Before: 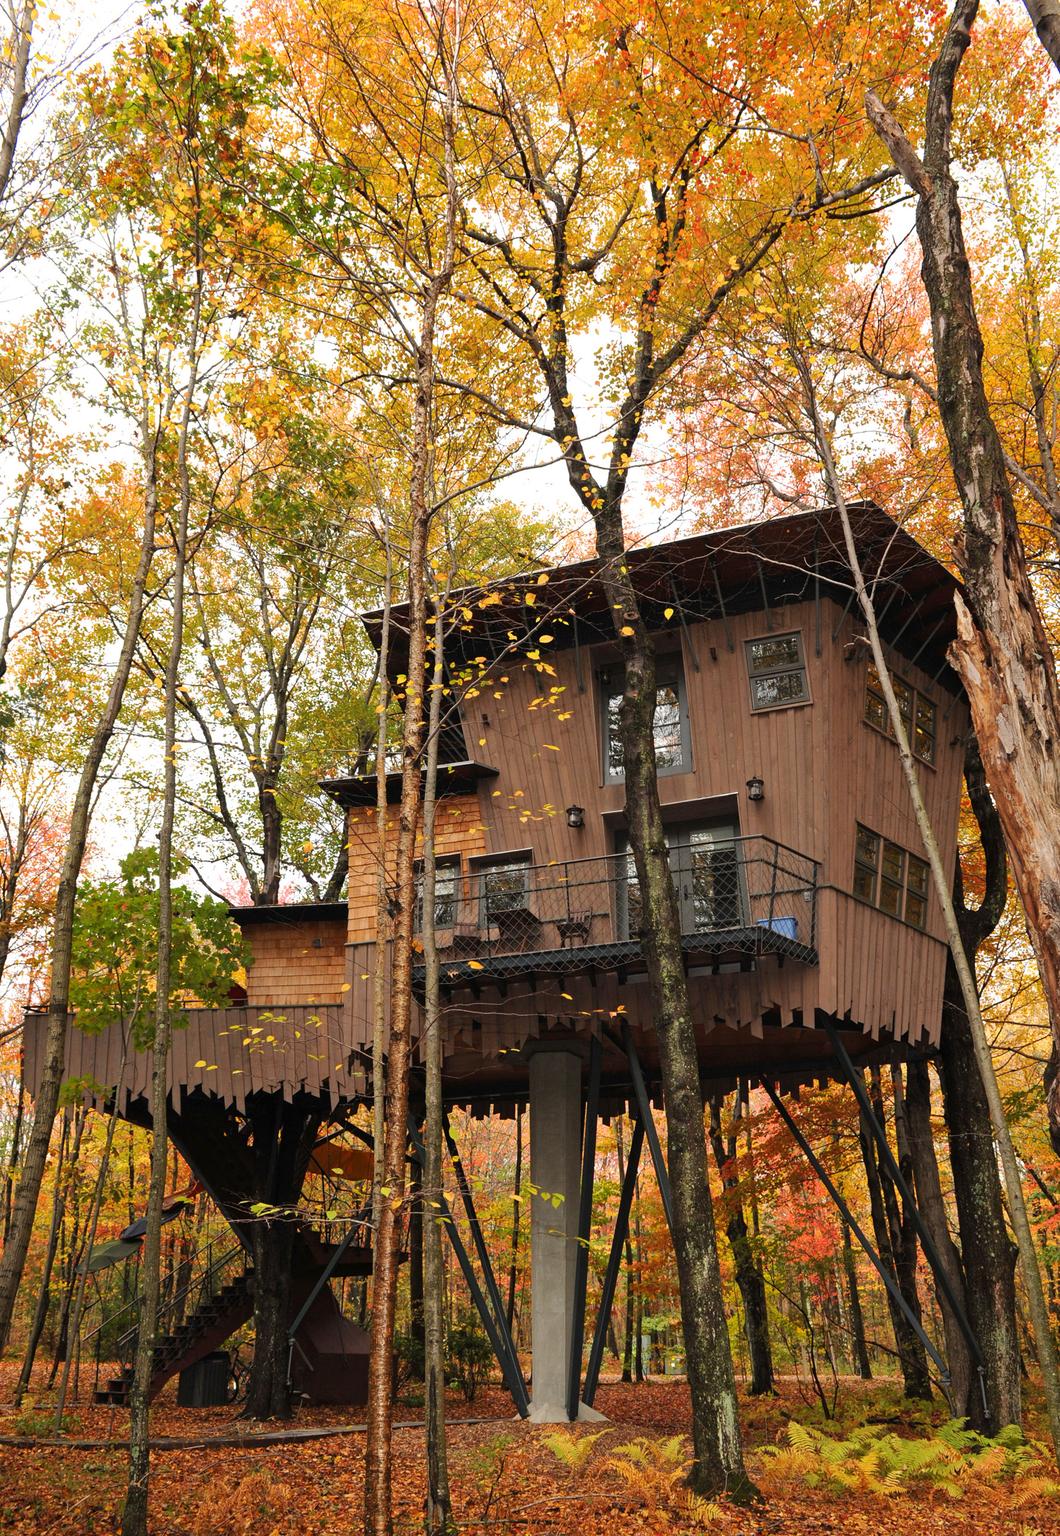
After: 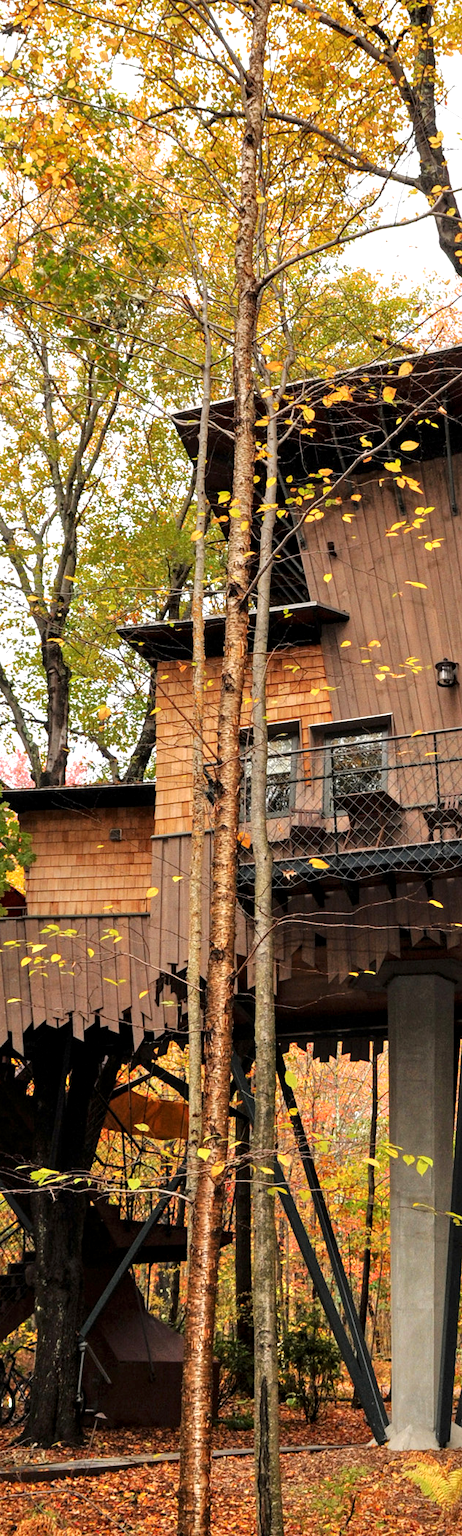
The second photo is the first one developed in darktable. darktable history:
local contrast: highlights 85%, shadows 82%
crop and rotate: left 21.45%, top 18.98%, right 44.446%, bottom 2.983%
tone equalizer: -8 EV 0.019 EV, -7 EV -0.017 EV, -6 EV 0.048 EV, -5 EV 0.052 EV, -4 EV 0.269 EV, -3 EV 0.679 EV, -2 EV 0.565 EV, -1 EV 0.192 EV, +0 EV 0.038 EV
color correction: highlights b* 0.04
